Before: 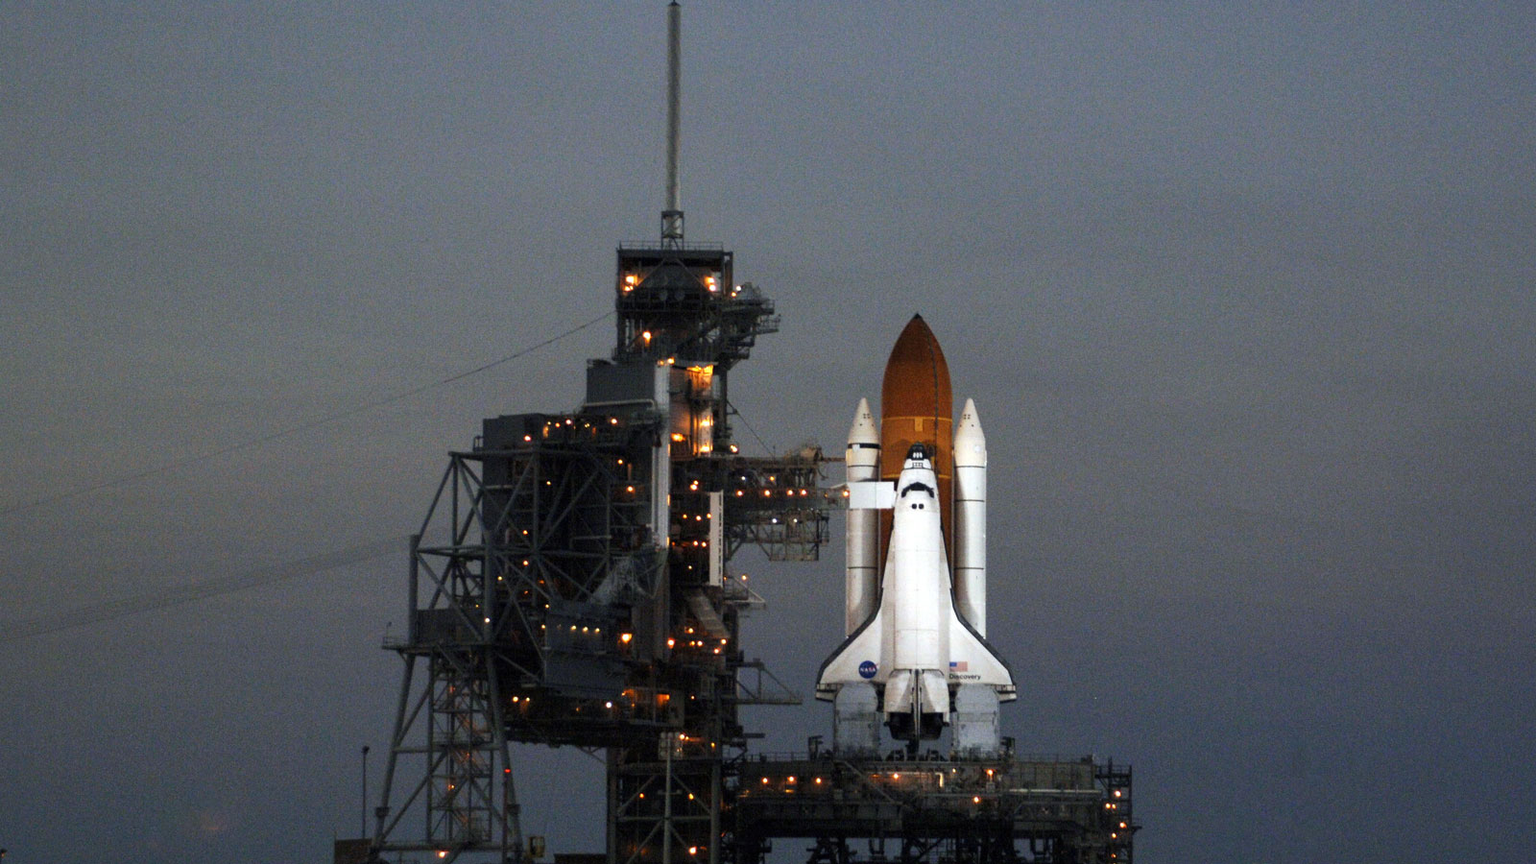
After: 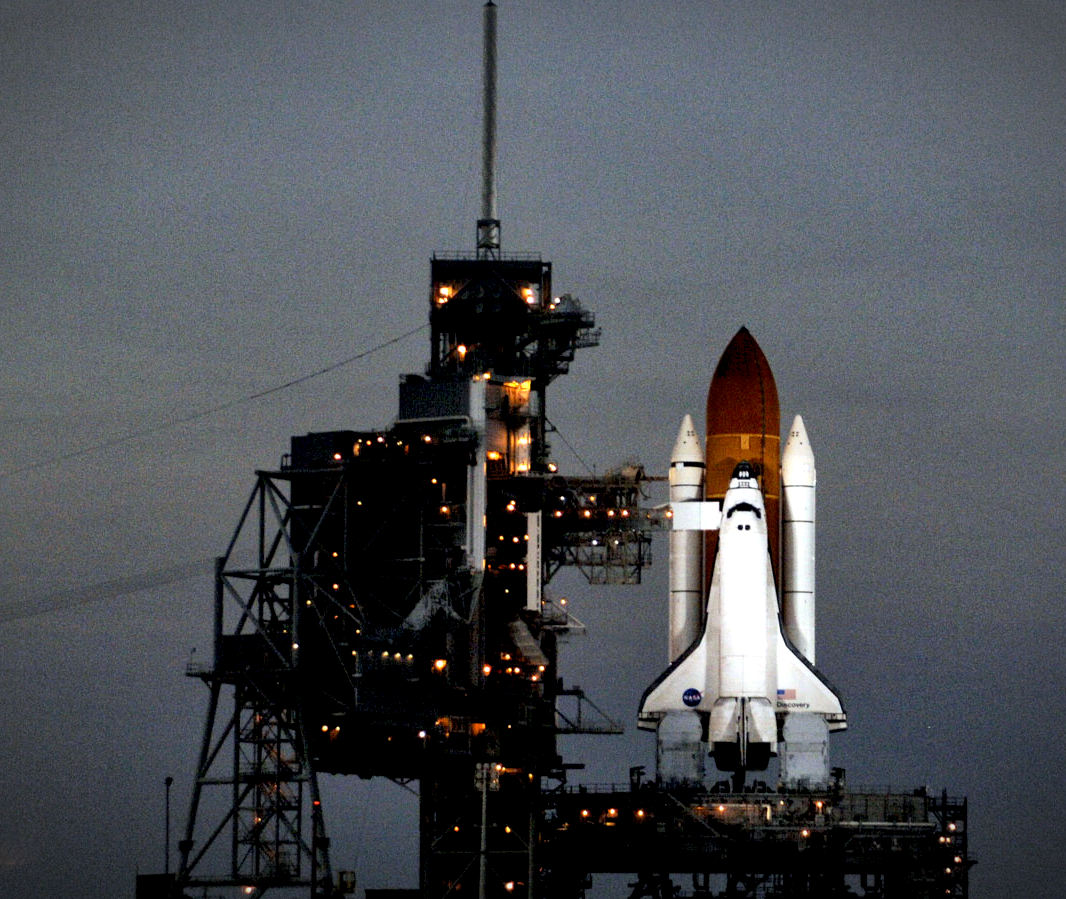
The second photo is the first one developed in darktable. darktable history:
crop and rotate: left 13.337%, right 20.011%
vignetting: fall-off start 100.17%, width/height ratio 1.309, unbound false
exposure: black level correction 0.013, compensate highlight preservation false
levels: levels [0.016, 0.492, 0.969]
local contrast: mode bilateral grid, contrast 25, coarseness 60, detail 151%, midtone range 0.2
